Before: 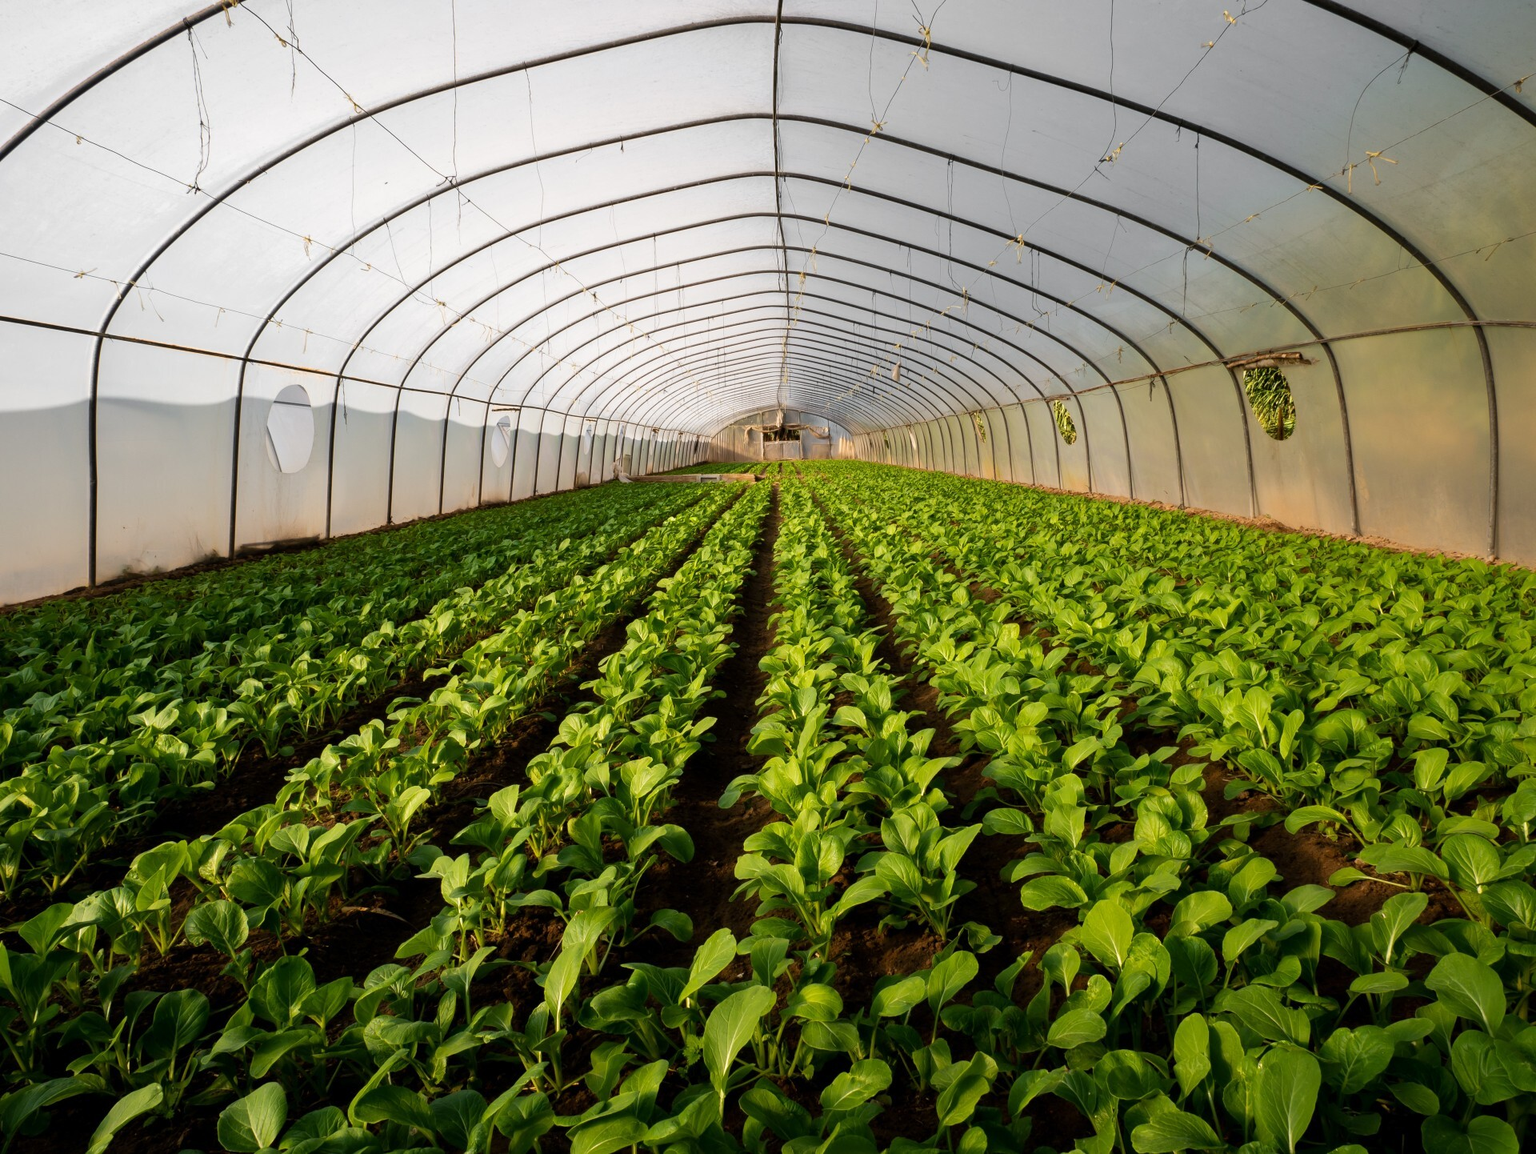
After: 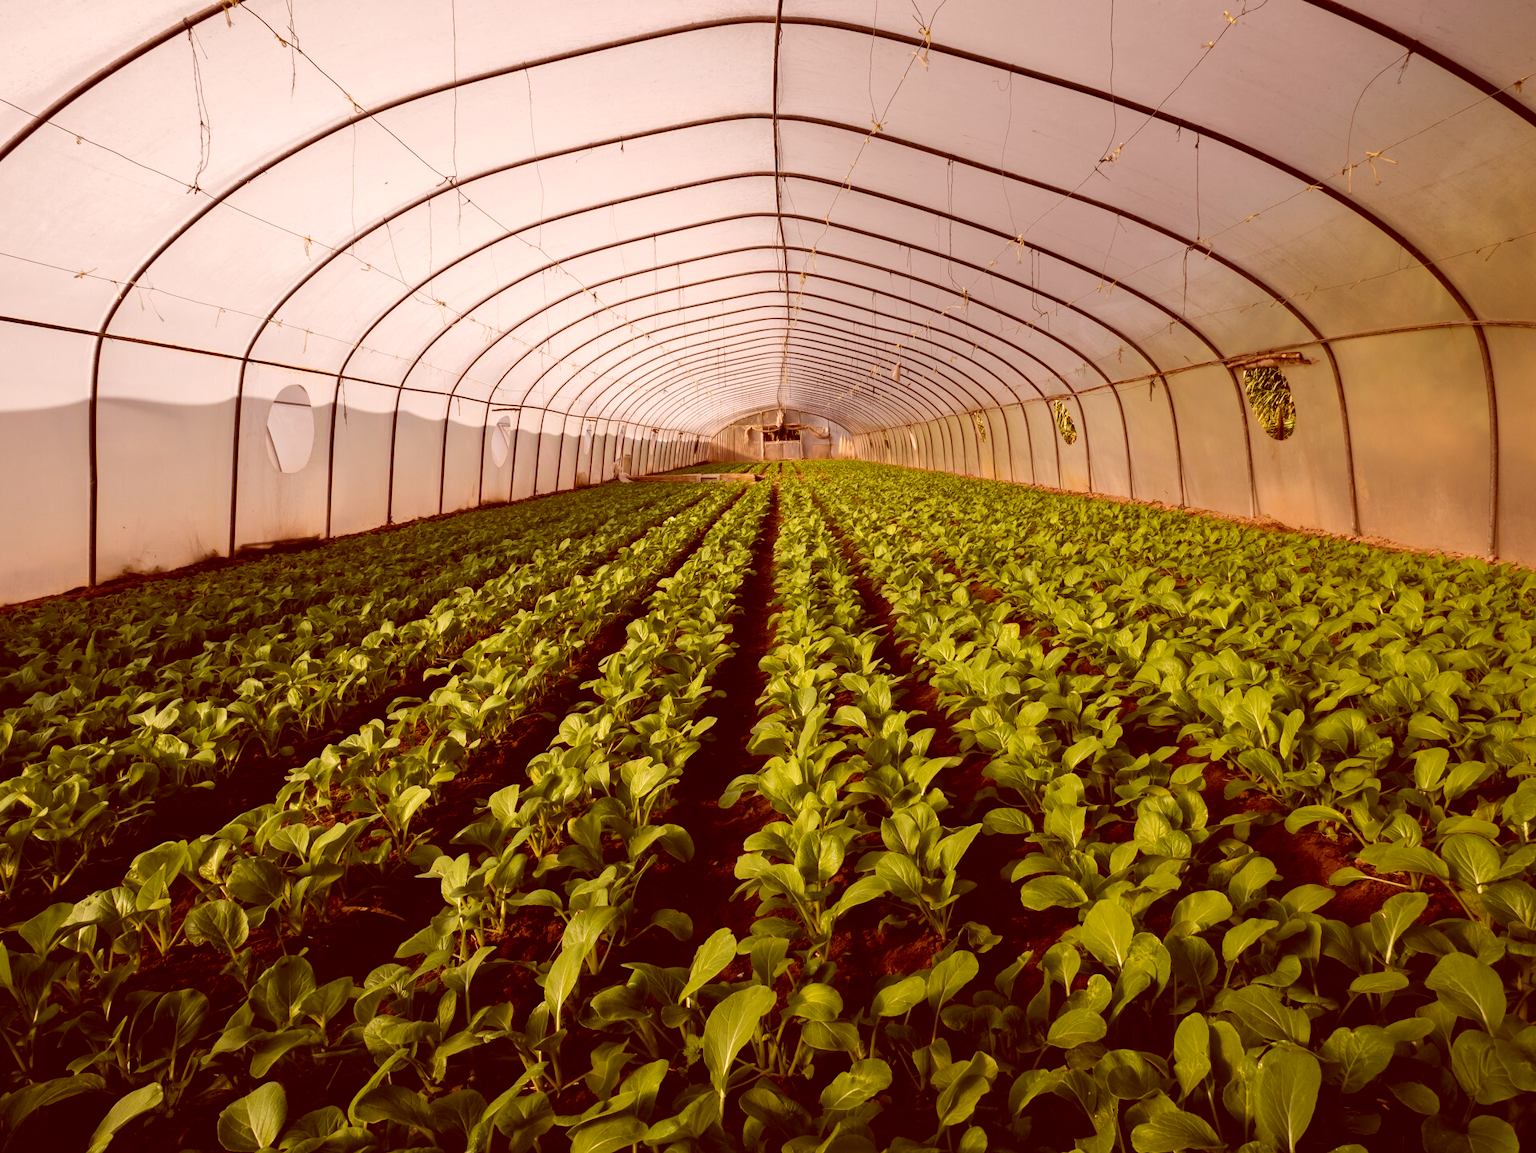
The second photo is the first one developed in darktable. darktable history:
color balance rgb: power › hue 72.48°, perceptual saturation grading › global saturation 0.859%, global vibrance 19.341%
color correction: highlights a* 9.08, highlights b* 8.46, shadows a* 39.62, shadows b* 39.71, saturation 0.79
